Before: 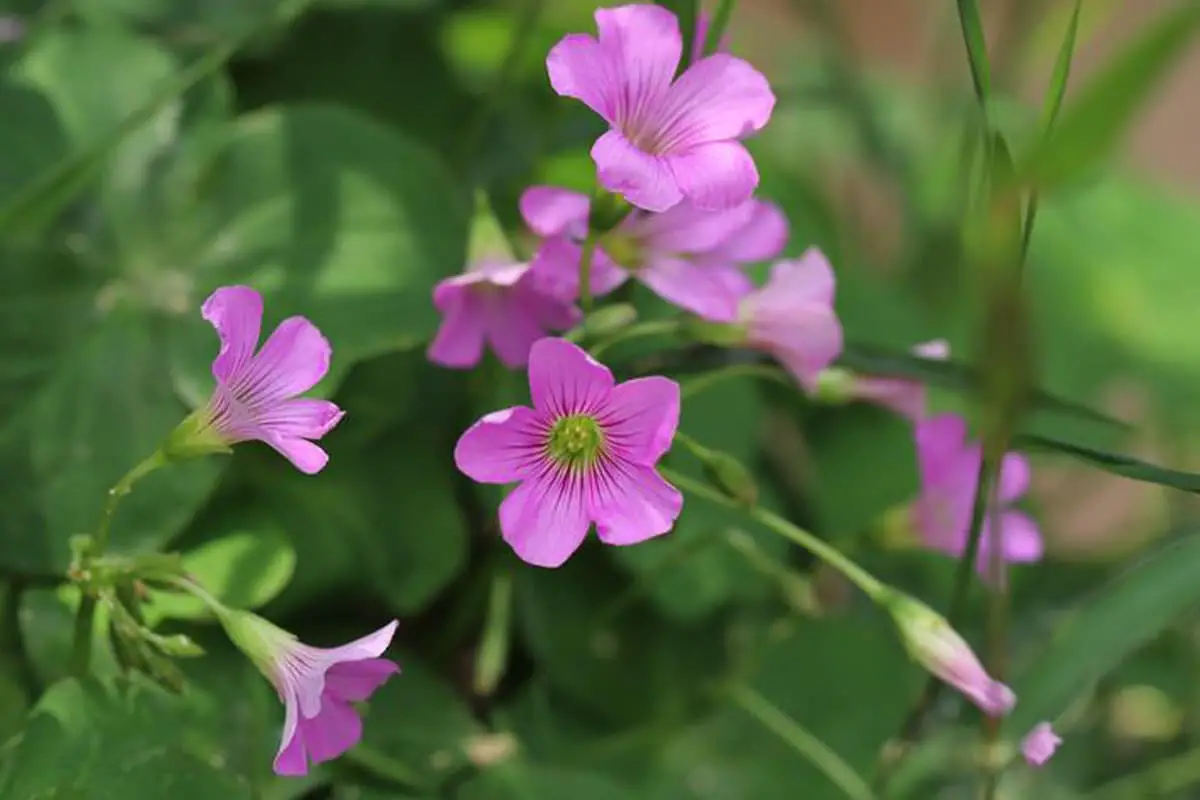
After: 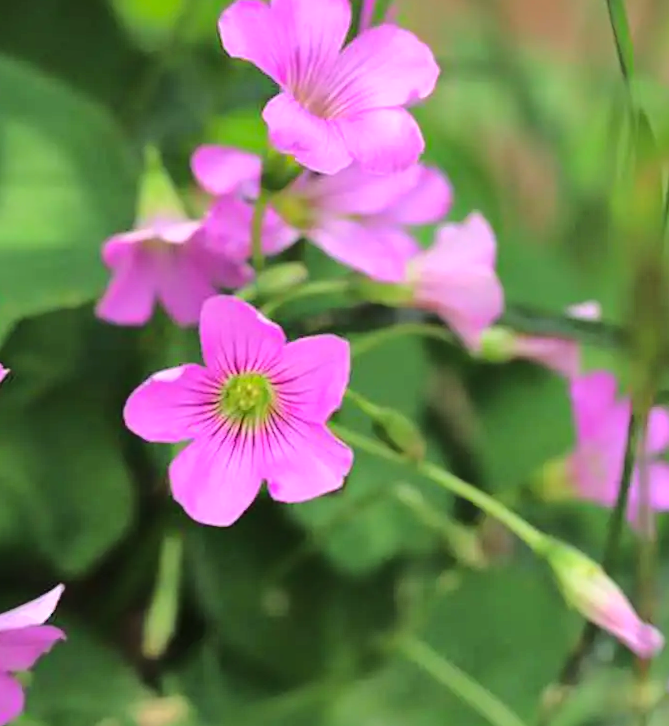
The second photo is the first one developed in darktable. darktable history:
base curve: curves: ch0 [(0, 0) (0.032, 0.037) (0.105, 0.228) (0.435, 0.76) (0.856, 0.983) (1, 1)]
rotate and perspective: rotation -0.013°, lens shift (vertical) -0.027, lens shift (horizontal) 0.178, crop left 0.016, crop right 0.989, crop top 0.082, crop bottom 0.918
shadows and highlights: shadows 40, highlights -60
crop: left 31.458%, top 0%, right 11.876%
